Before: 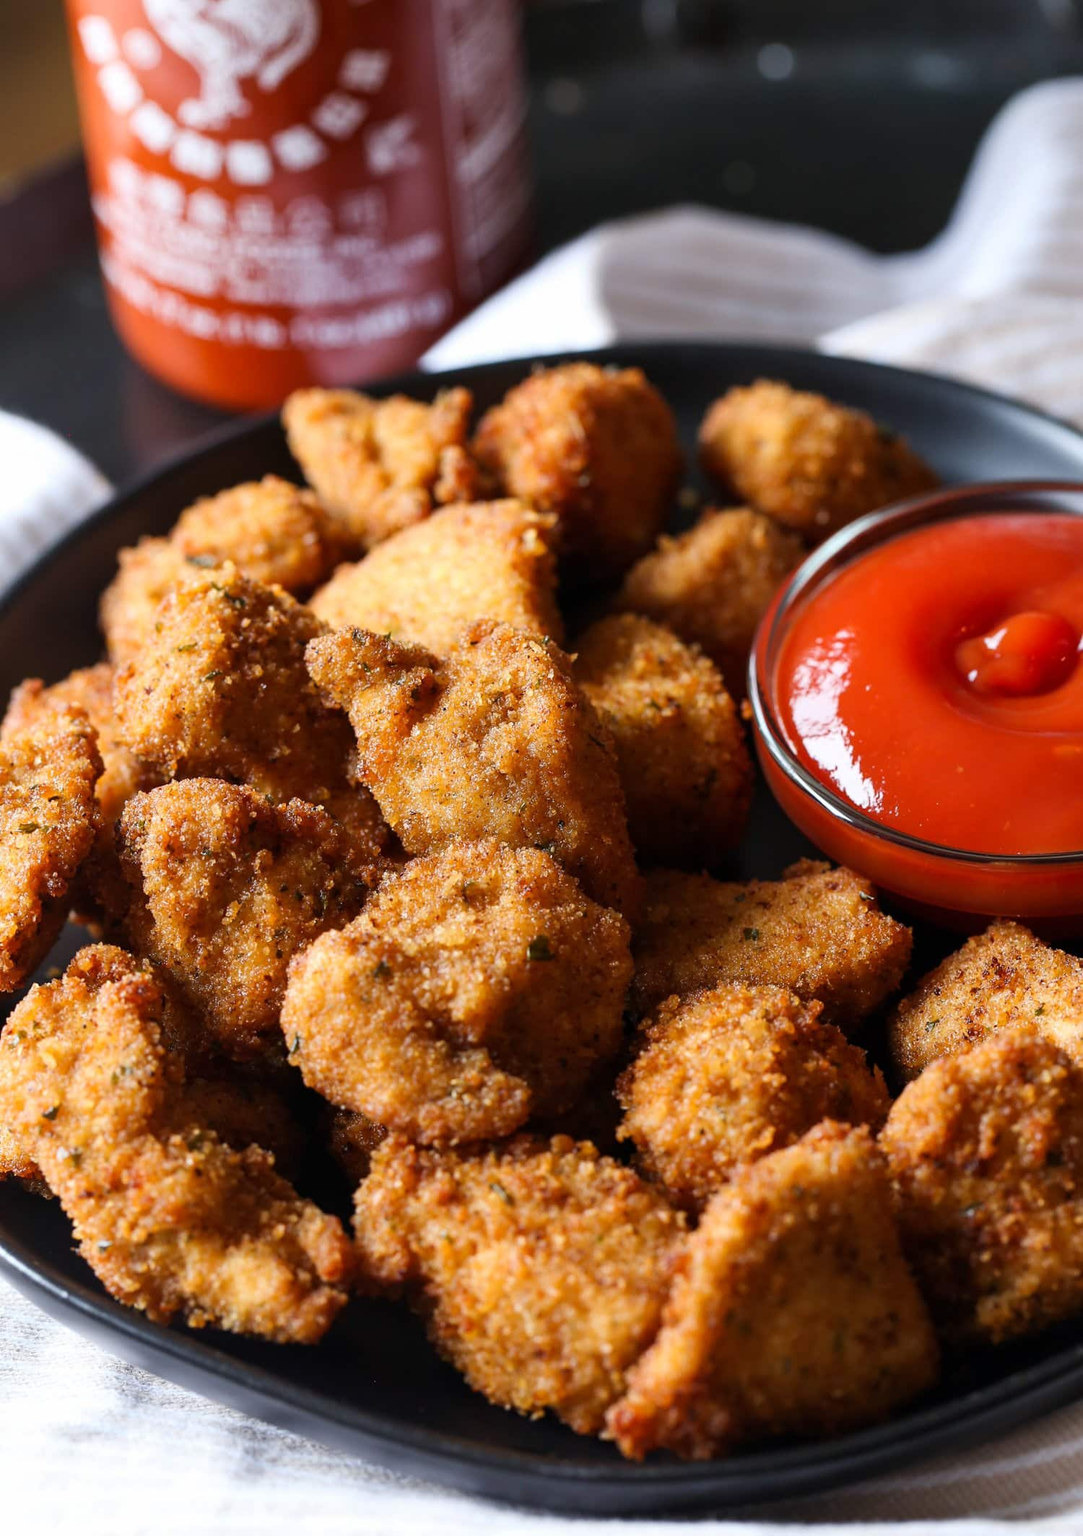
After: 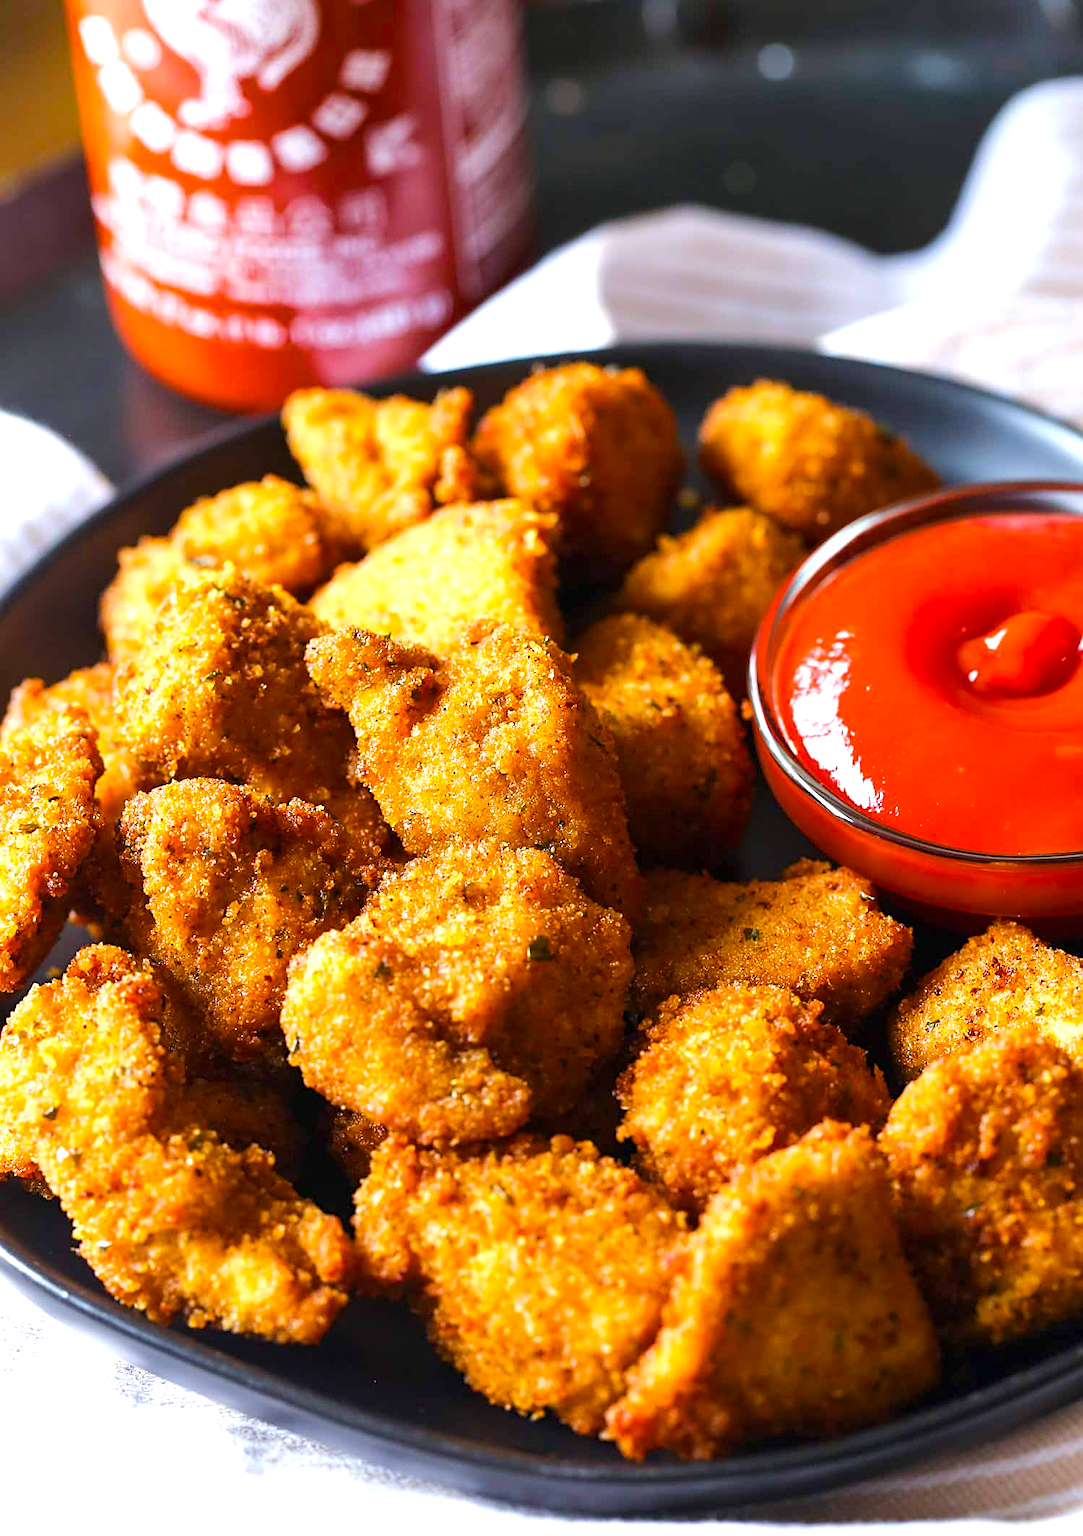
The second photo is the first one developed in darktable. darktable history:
sharpen: on, module defaults
color balance rgb: perceptual saturation grading › global saturation 30.454%, perceptual brilliance grading › mid-tones 10.855%, perceptual brilliance grading › shadows 14.196%, global vibrance 20%
exposure: black level correction 0, exposure 0.691 EV, compensate highlight preservation false
